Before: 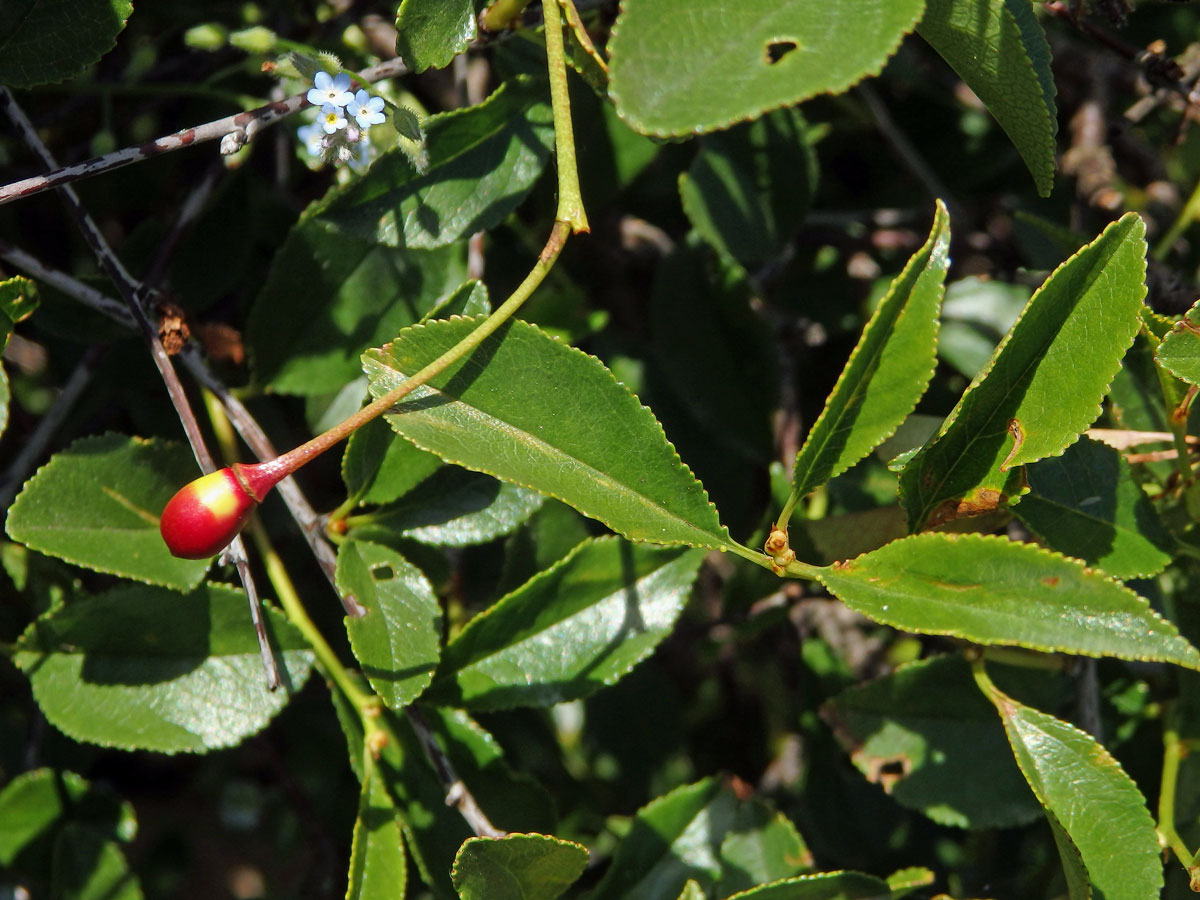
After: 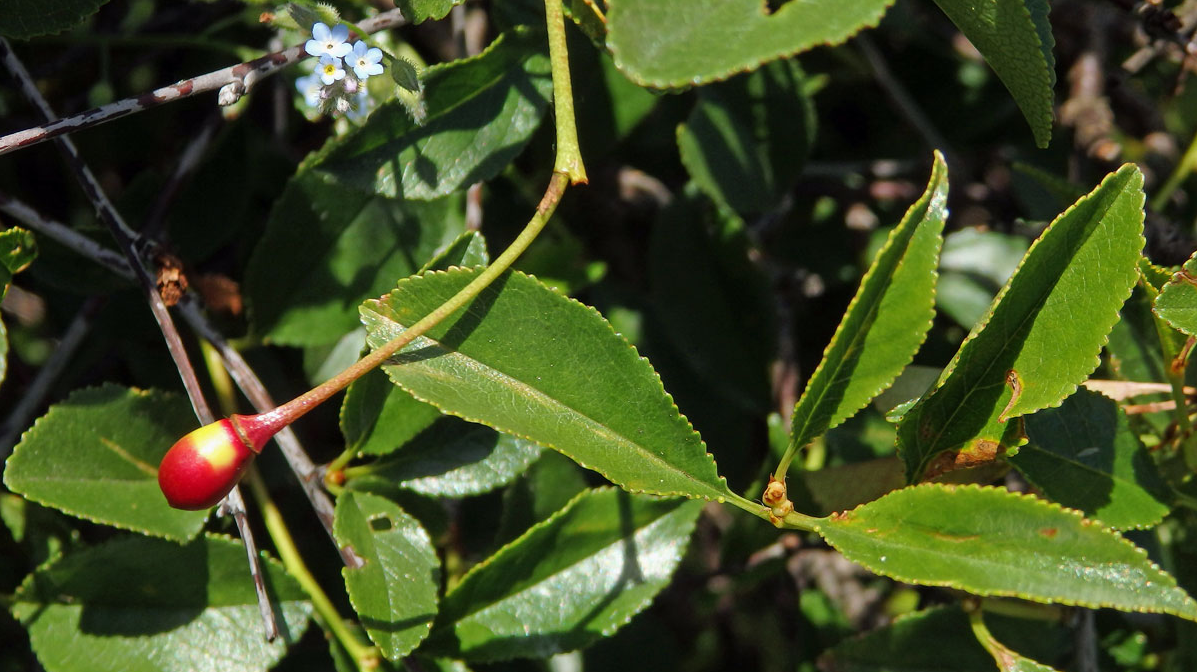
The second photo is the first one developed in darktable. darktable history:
crop: left 0.229%, top 5.489%, bottom 19.826%
